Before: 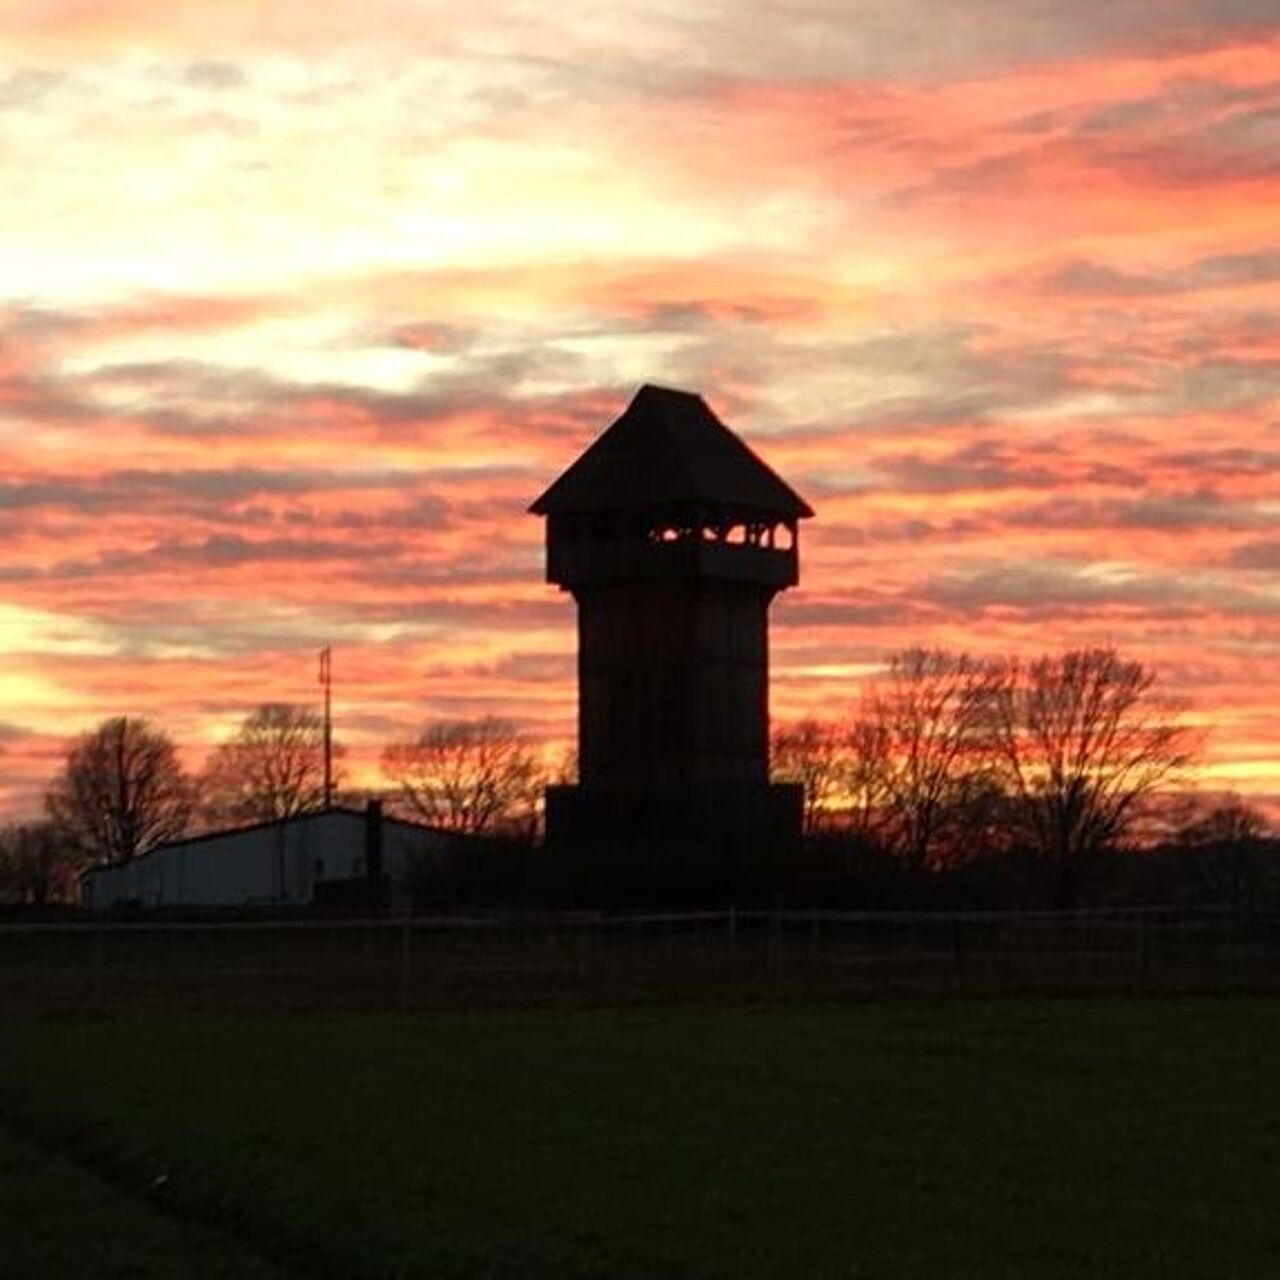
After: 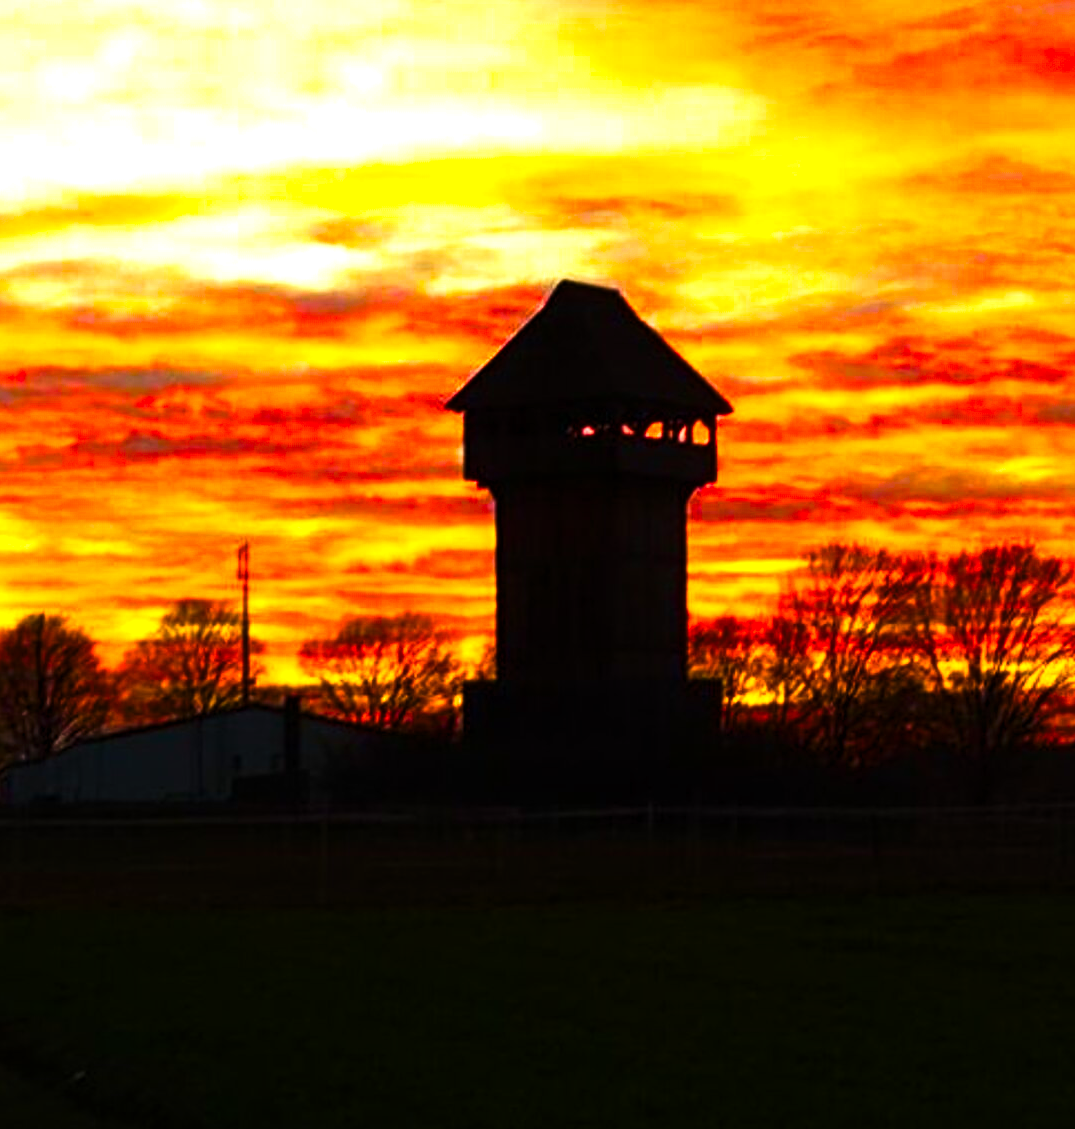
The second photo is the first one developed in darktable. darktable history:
crop: left 6.446%, top 8.188%, right 9.538%, bottom 3.548%
color balance rgb: linear chroma grading › shadows -40%, linear chroma grading › highlights 40%, linear chroma grading › global chroma 45%, linear chroma grading › mid-tones -30%, perceptual saturation grading › global saturation 55%, perceptual saturation grading › highlights -50%, perceptual saturation grading › mid-tones 40%, perceptual saturation grading › shadows 30%, perceptual brilliance grading › global brilliance 20%, perceptual brilliance grading › shadows -40%, global vibrance 35%
tone curve: curves: ch0 [(0, 0) (0.003, 0.004) (0.011, 0.009) (0.025, 0.017) (0.044, 0.029) (0.069, 0.04) (0.1, 0.051) (0.136, 0.07) (0.177, 0.095) (0.224, 0.131) (0.277, 0.179) (0.335, 0.237) (0.399, 0.302) (0.468, 0.386) (0.543, 0.471) (0.623, 0.576) (0.709, 0.699) (0.801, 0.817) (0.898, 0.917) (1, 1)], preserve colors none
tone equalizer: on, module defaults
